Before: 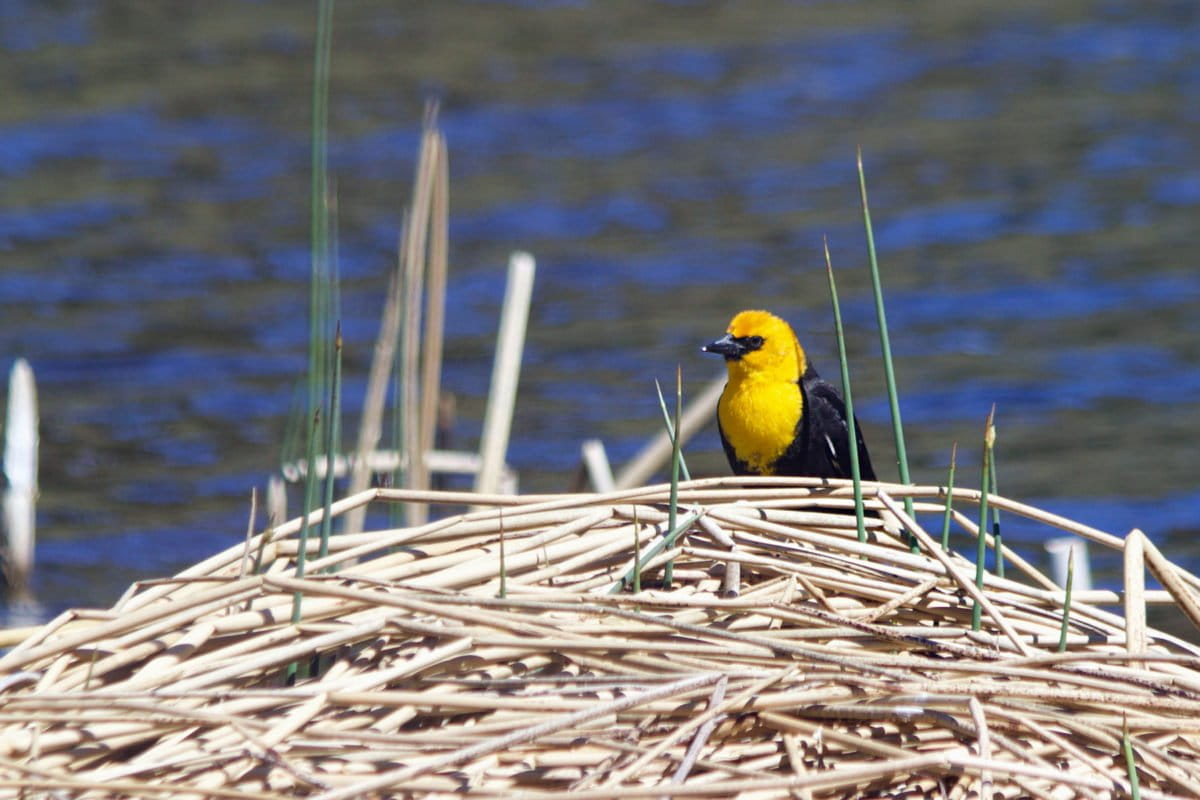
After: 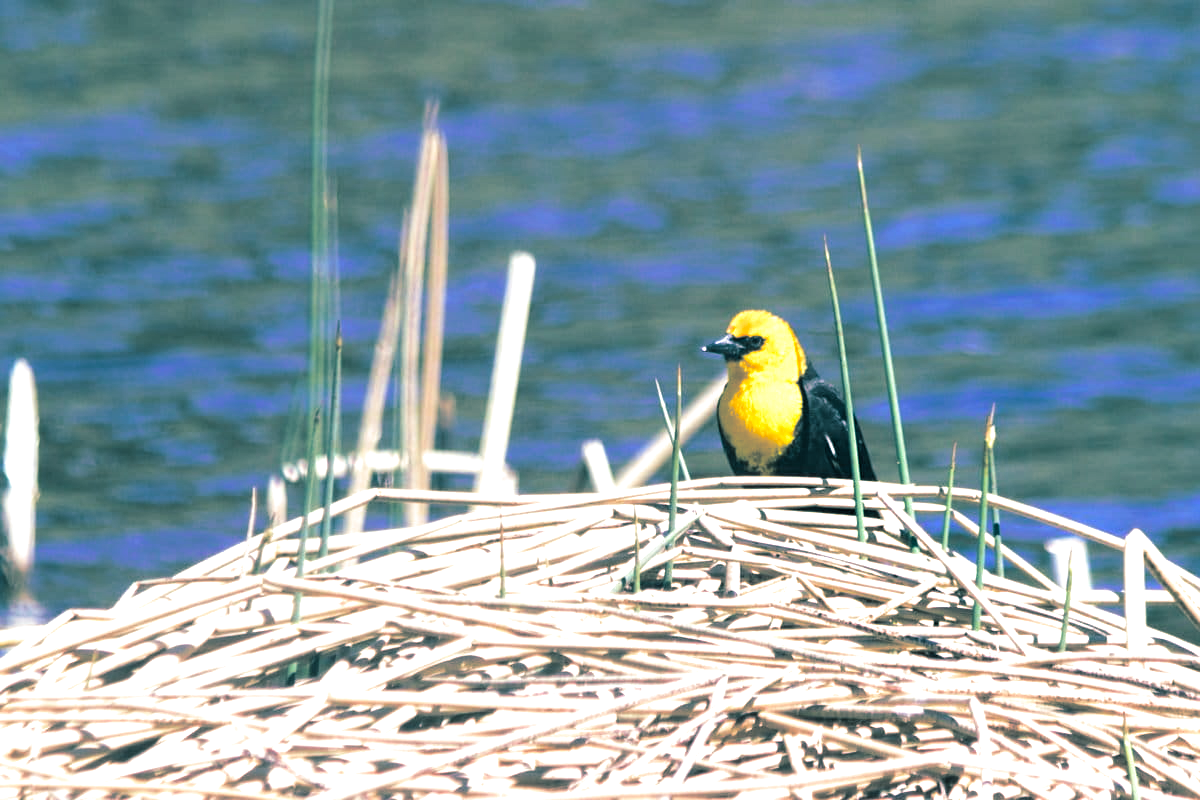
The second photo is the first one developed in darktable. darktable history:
exposure: black level correction 0, exposure 0.953 EV, compensate exposure bias true, compensate highlight preservation false
contrast brightness saturation: contrast 0.08, saturation 0.02
split-toning: shadows › hue 186.43°, highlights › hue 49.29°, compress 30.29%
